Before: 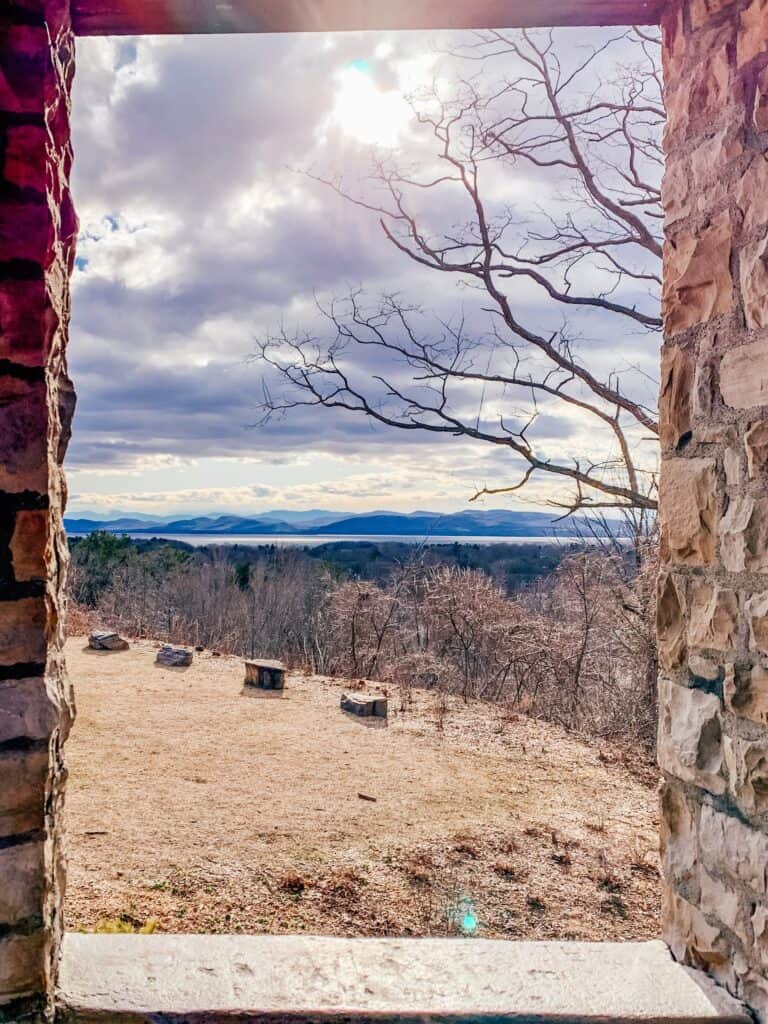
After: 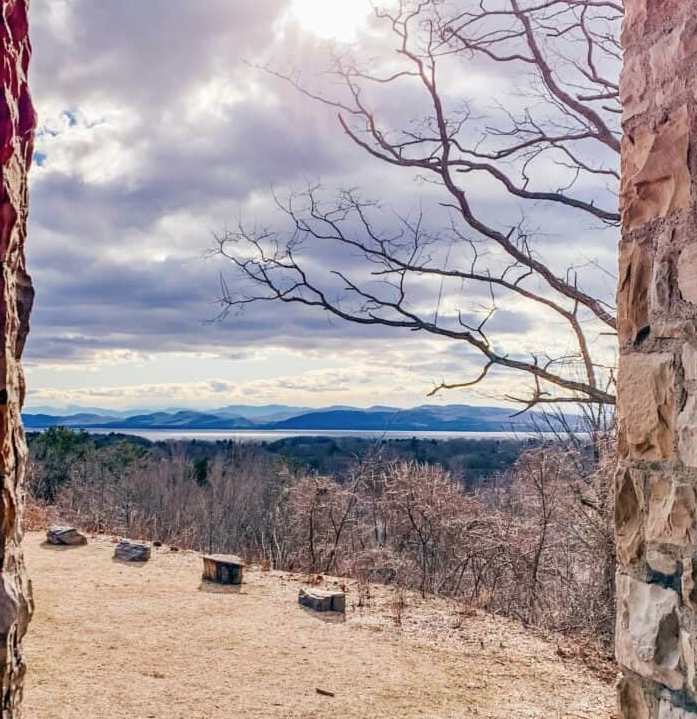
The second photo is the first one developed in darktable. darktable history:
crop: left 5.596%, top 10.314%, right 3.534%, bottom 19.395%
contrast brightness saturation: saturation -0.05
